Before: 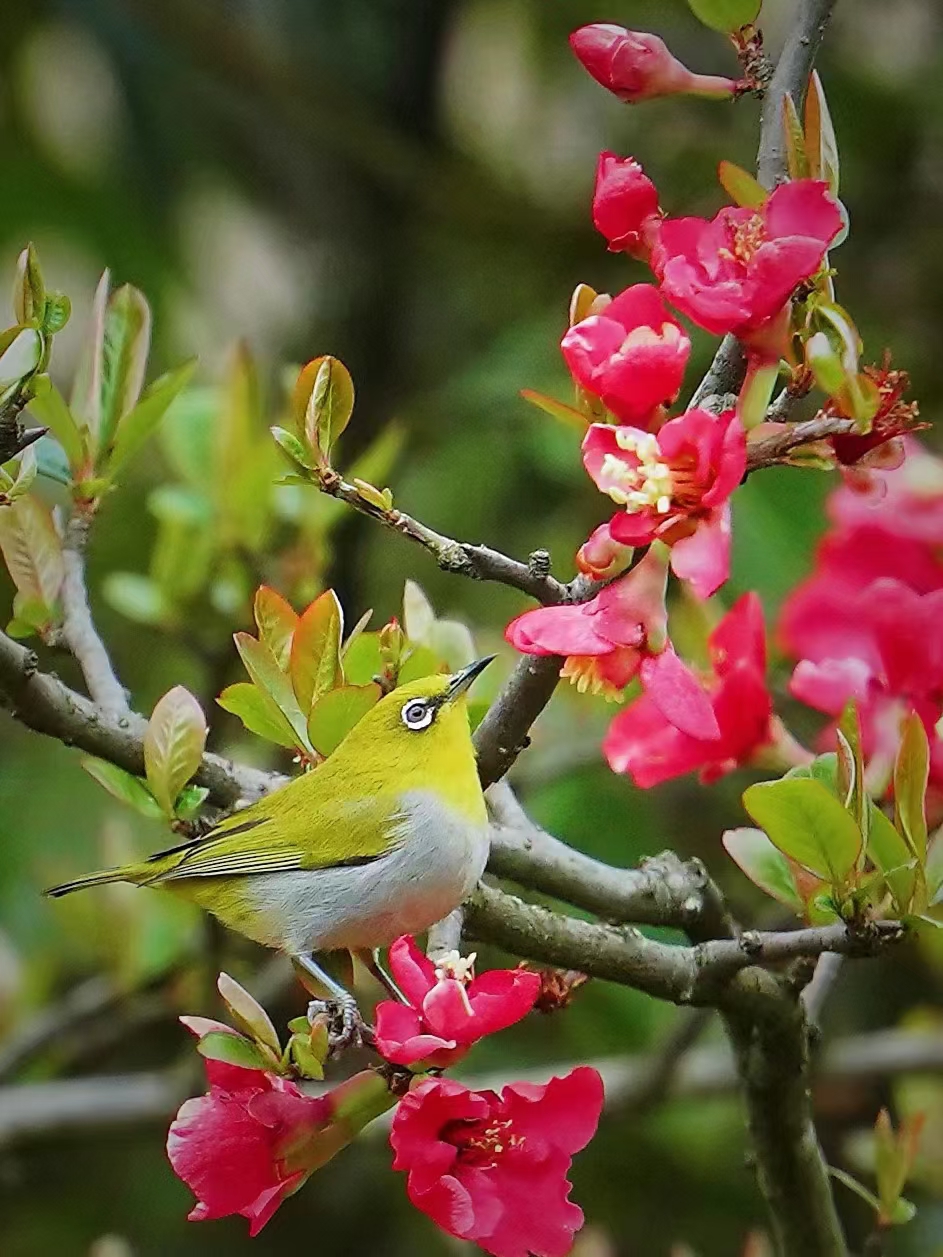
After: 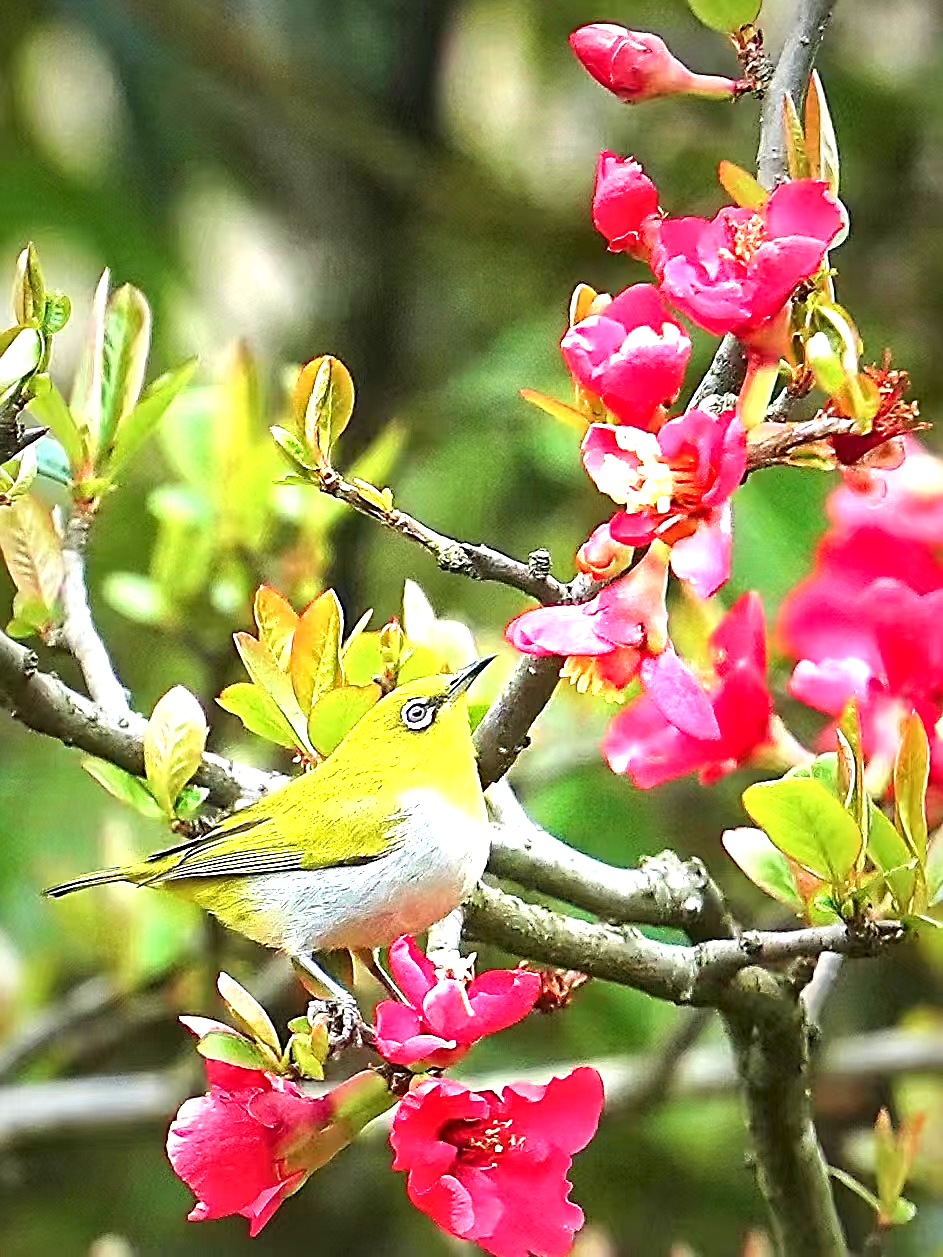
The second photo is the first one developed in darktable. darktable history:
sharpen: radius 2.559, amount 0.651
local contrast: mode bilateral grid, contrast 19, coarseness 50, detail 132%, midtone range 0.2
exposure: black level correction 0, exposure 1.444 EV, compensate highlight preservation false
